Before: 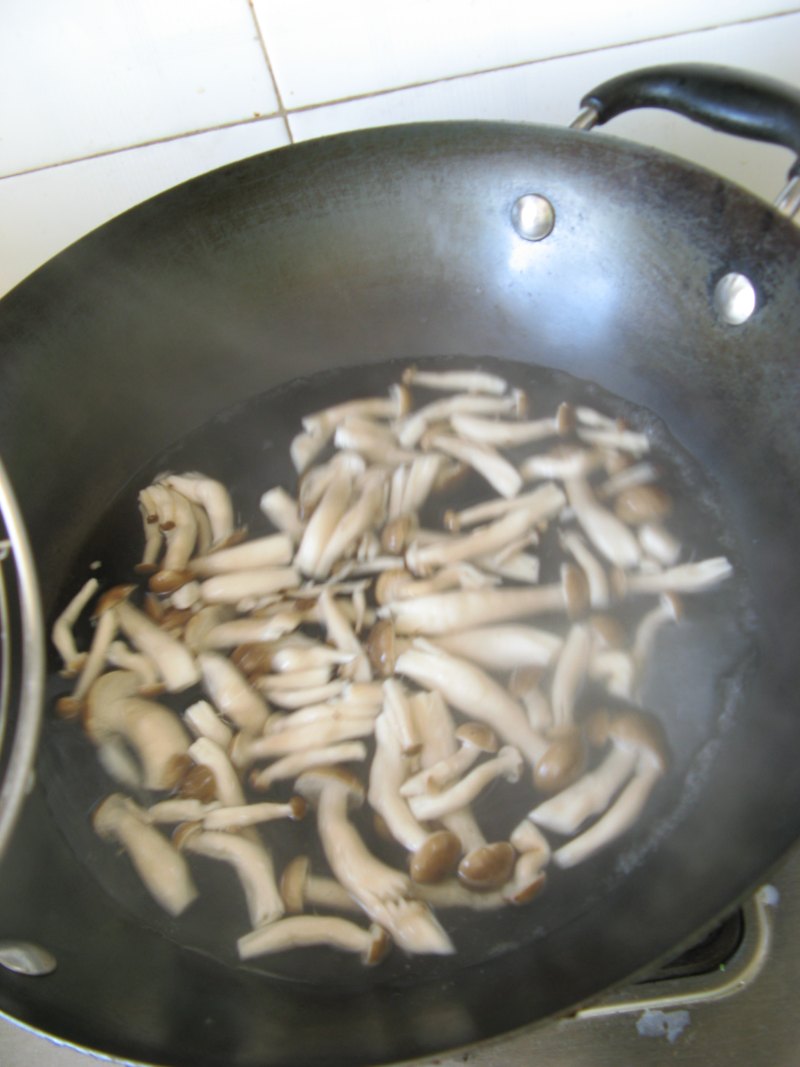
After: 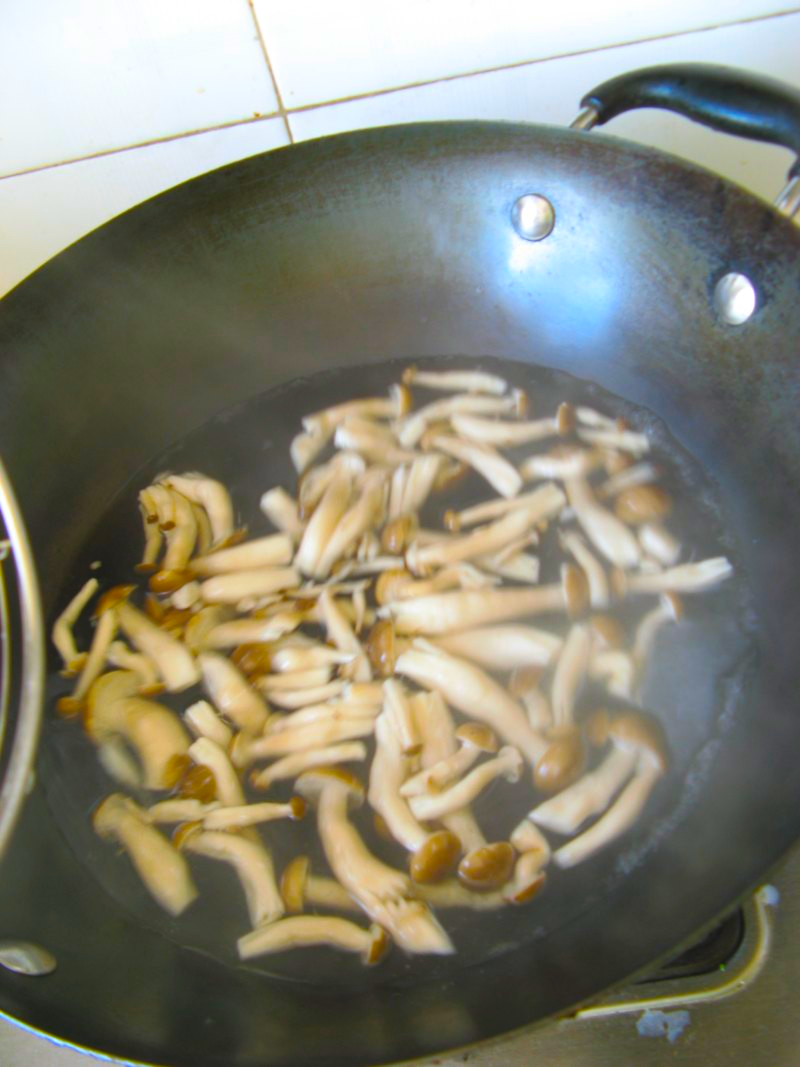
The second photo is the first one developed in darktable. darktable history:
color balance rgb: global offset › luminance 0.487%, linear chroma grading › global chroma 42.259%, perceptual saturation grading › global saturation 30.721%, global vibrance 20%
